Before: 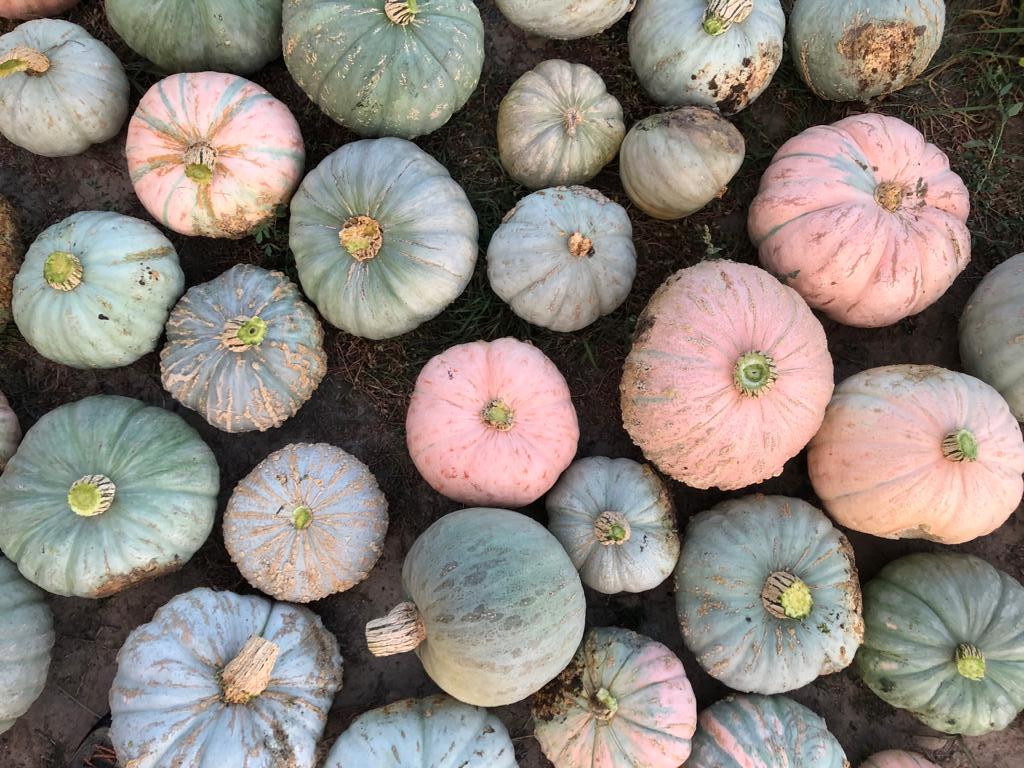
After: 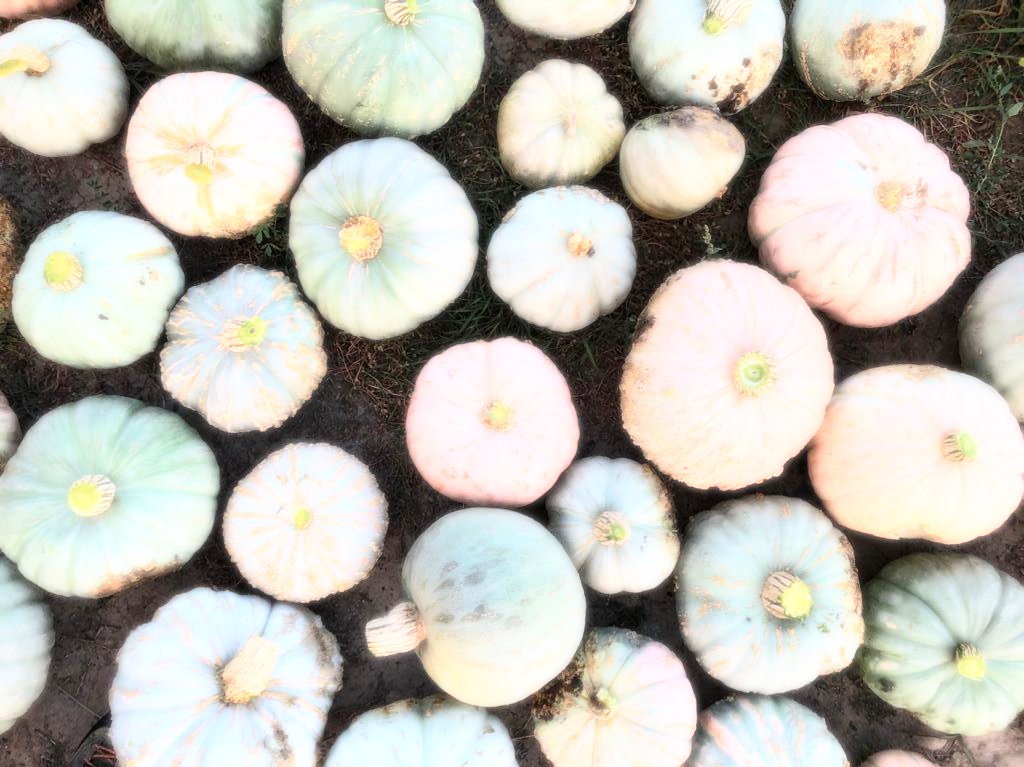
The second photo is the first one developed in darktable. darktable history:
crop: bottom 0.071%
bloom: size 0%, threshold 54.82%, strength 8.31%
base curve: curves: ch0 [(0, 0) (0.088, 0.125) (0.176, 0.251) (0.354, 0.501) (0.613, 0.749) (1, 0.877)], preserve colors none
